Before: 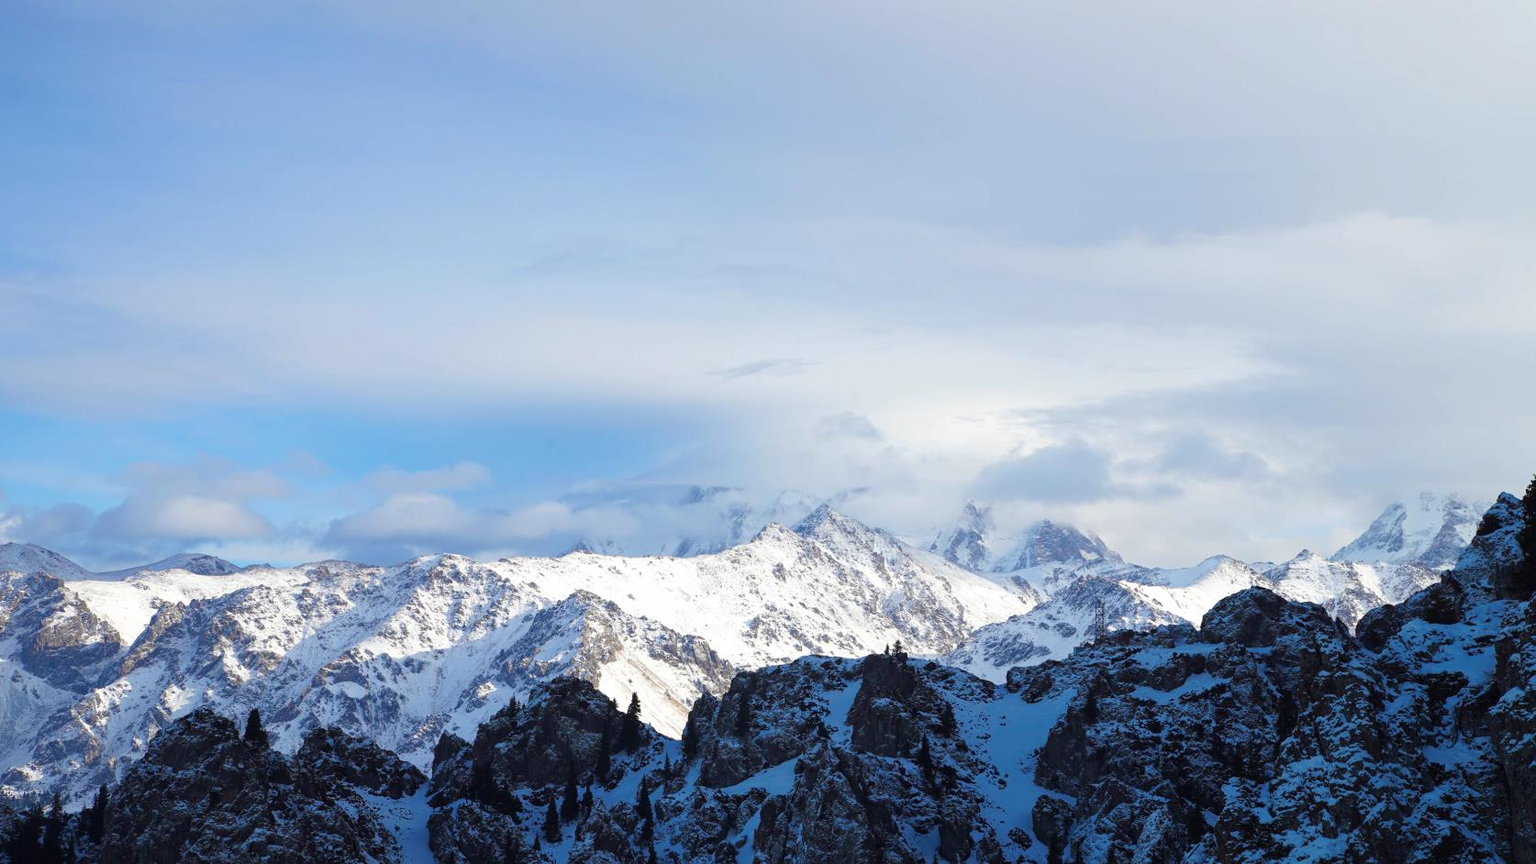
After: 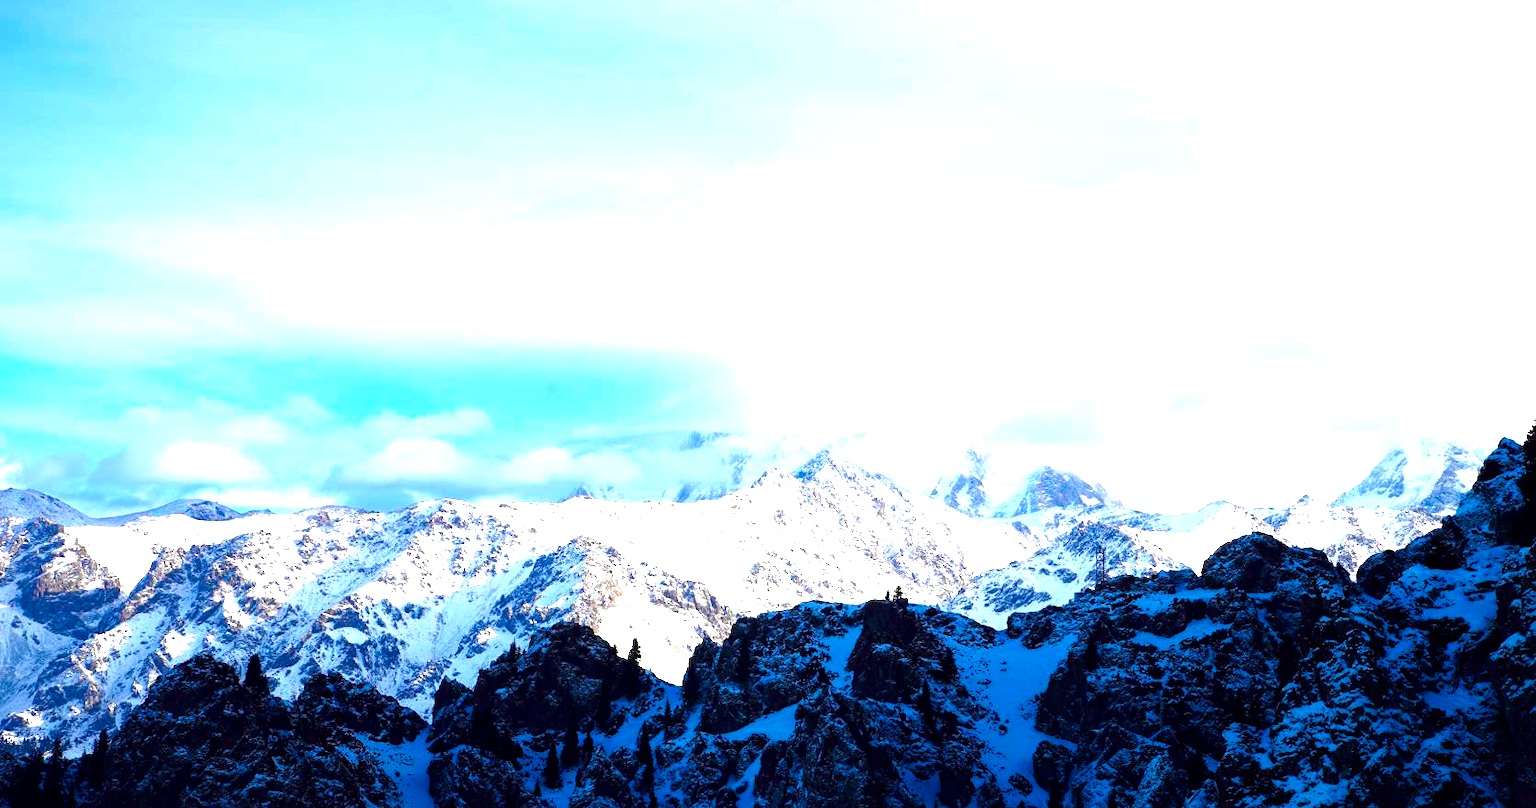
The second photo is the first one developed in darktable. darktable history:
tone equalizer: -8 EV -1.1 EV, -7 EV -1.04 EV, -6 EV -0.83 EV, -5 EV -0.577 EV, -3 EV 0.586 EV, -2 EV 0.891 EV, -1 EV 0.996 EV, +0 EV 1.05 EV
crop and rotate: top 6.376%
color balance rgb: shadows lift › chroma 3.335%, shadows lift › hue 279.99°, perceptual saturation grading › global saturation 19.649%, global vibrance 20%
contrast brightness saturation: contrast 0.1, brightness -0.27, saturation 0.145
exposure: exposure 0.187 EV, compensate highlight preservation false
